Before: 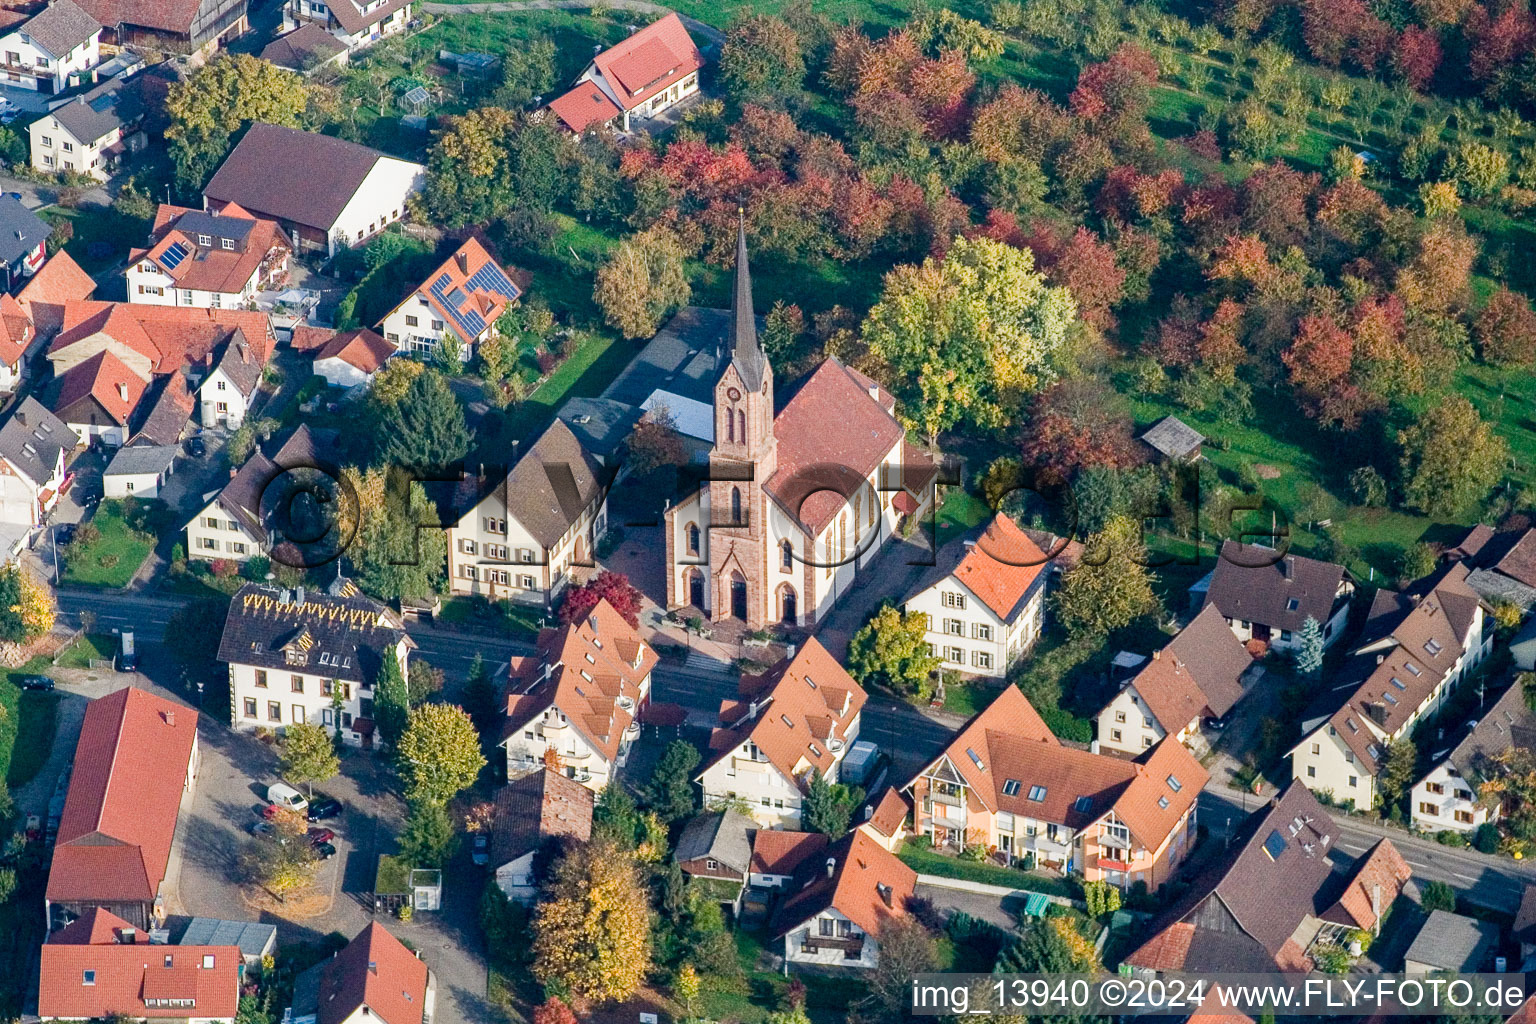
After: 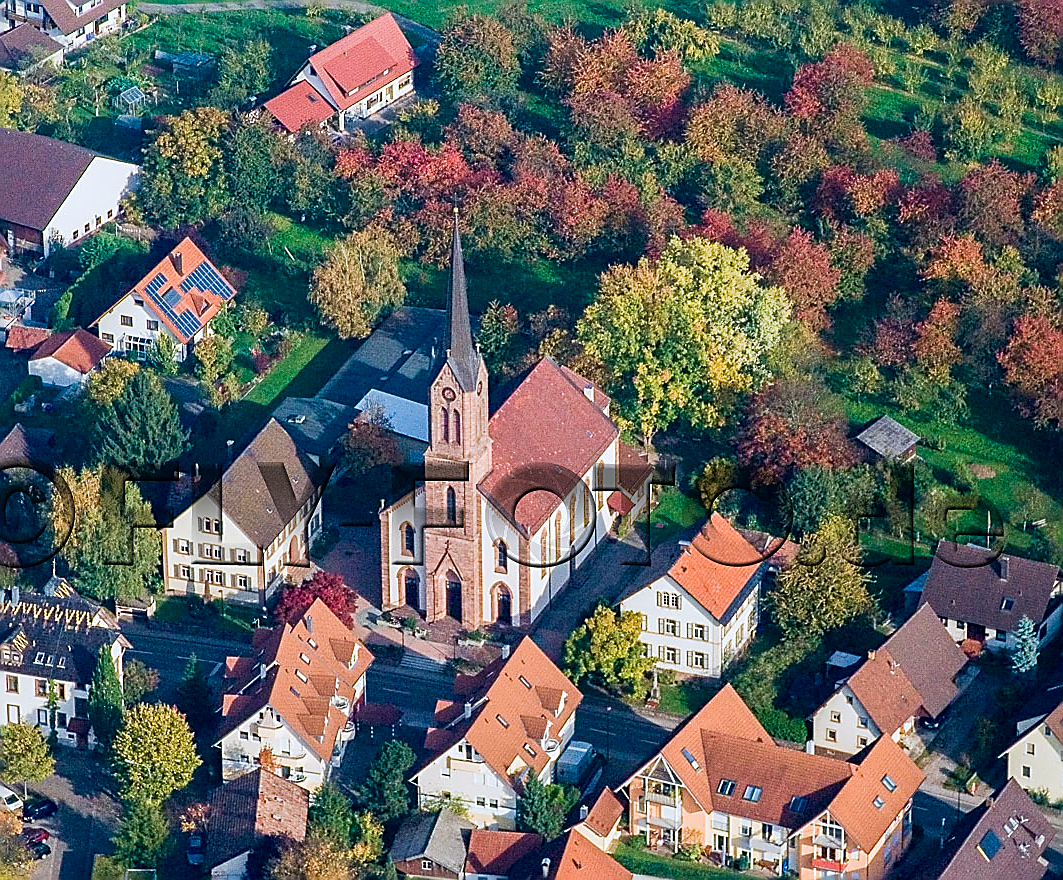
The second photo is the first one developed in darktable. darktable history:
velvia: on, module defaults
crop: left 18.57%, right 12.191%, bottom 14.056%
sharpen: radius 1.395, amount 1.249, threshold 0.779
color calibration: output R [0.999, 0.026, -0.11, 0], output G [-0.019, 1.037, -0.099, 0], output B [0.022, -0.023, 0.902, 0], illuminant as shot in camera, x 0.358, y 0.373, temperature 4628.91 K
